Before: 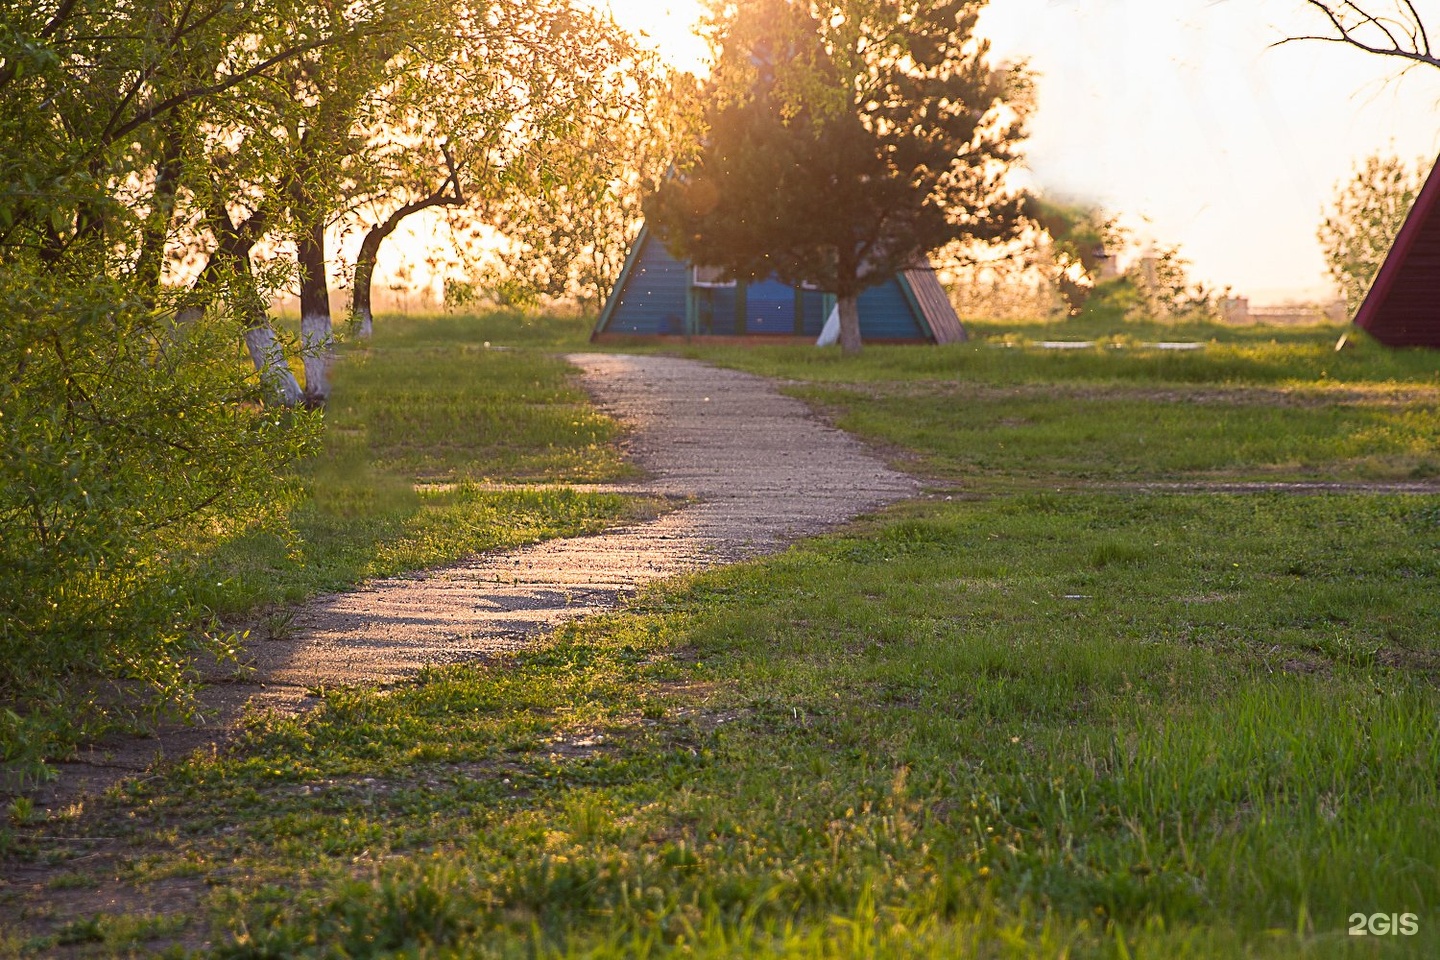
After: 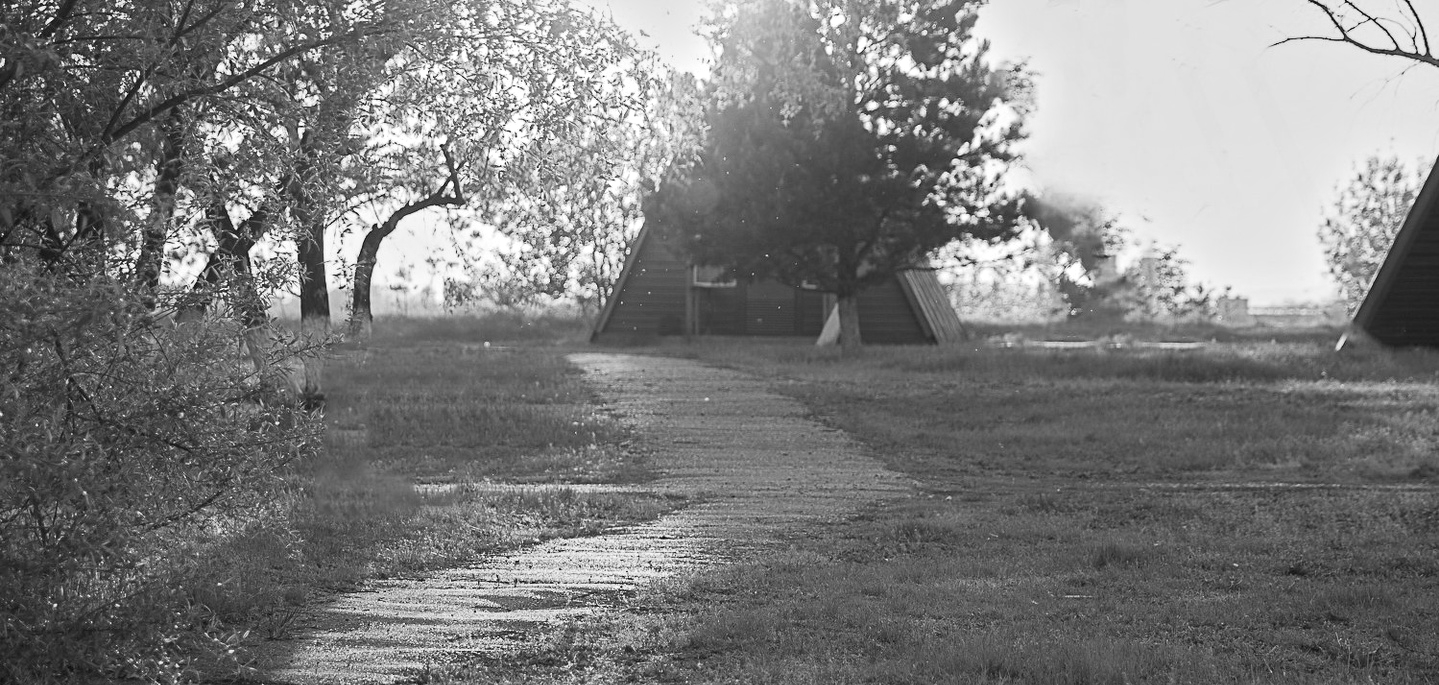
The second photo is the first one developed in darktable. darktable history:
contrast brightness saturation: saturation -0.05
exposure: exposure 0.574 EV, compensate highlight preservation false
monochrome: a 79.32, b 81.83, size 1.1
crop: bottom 28.576%
